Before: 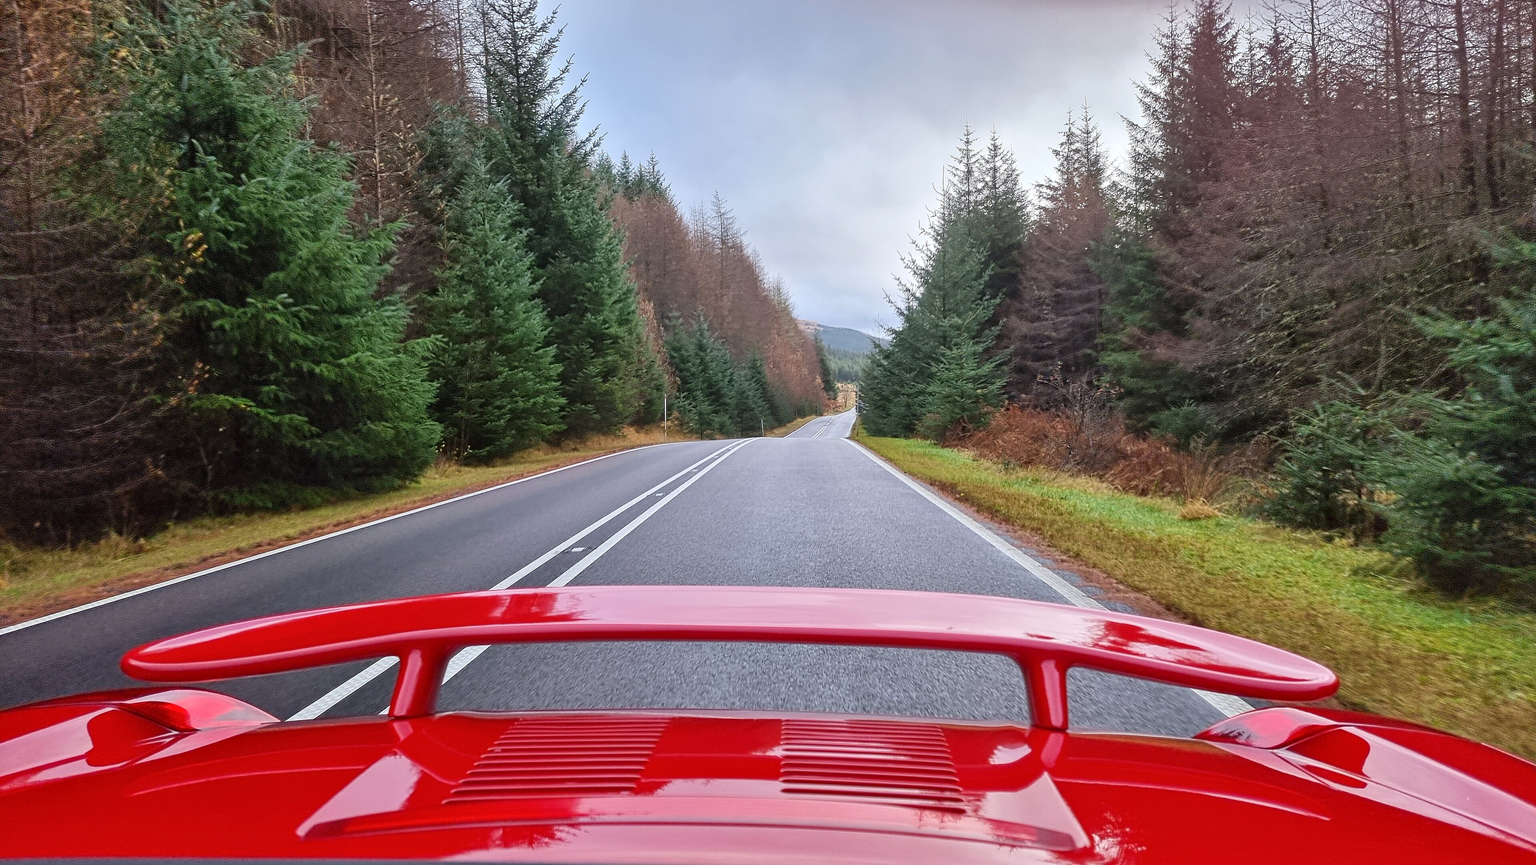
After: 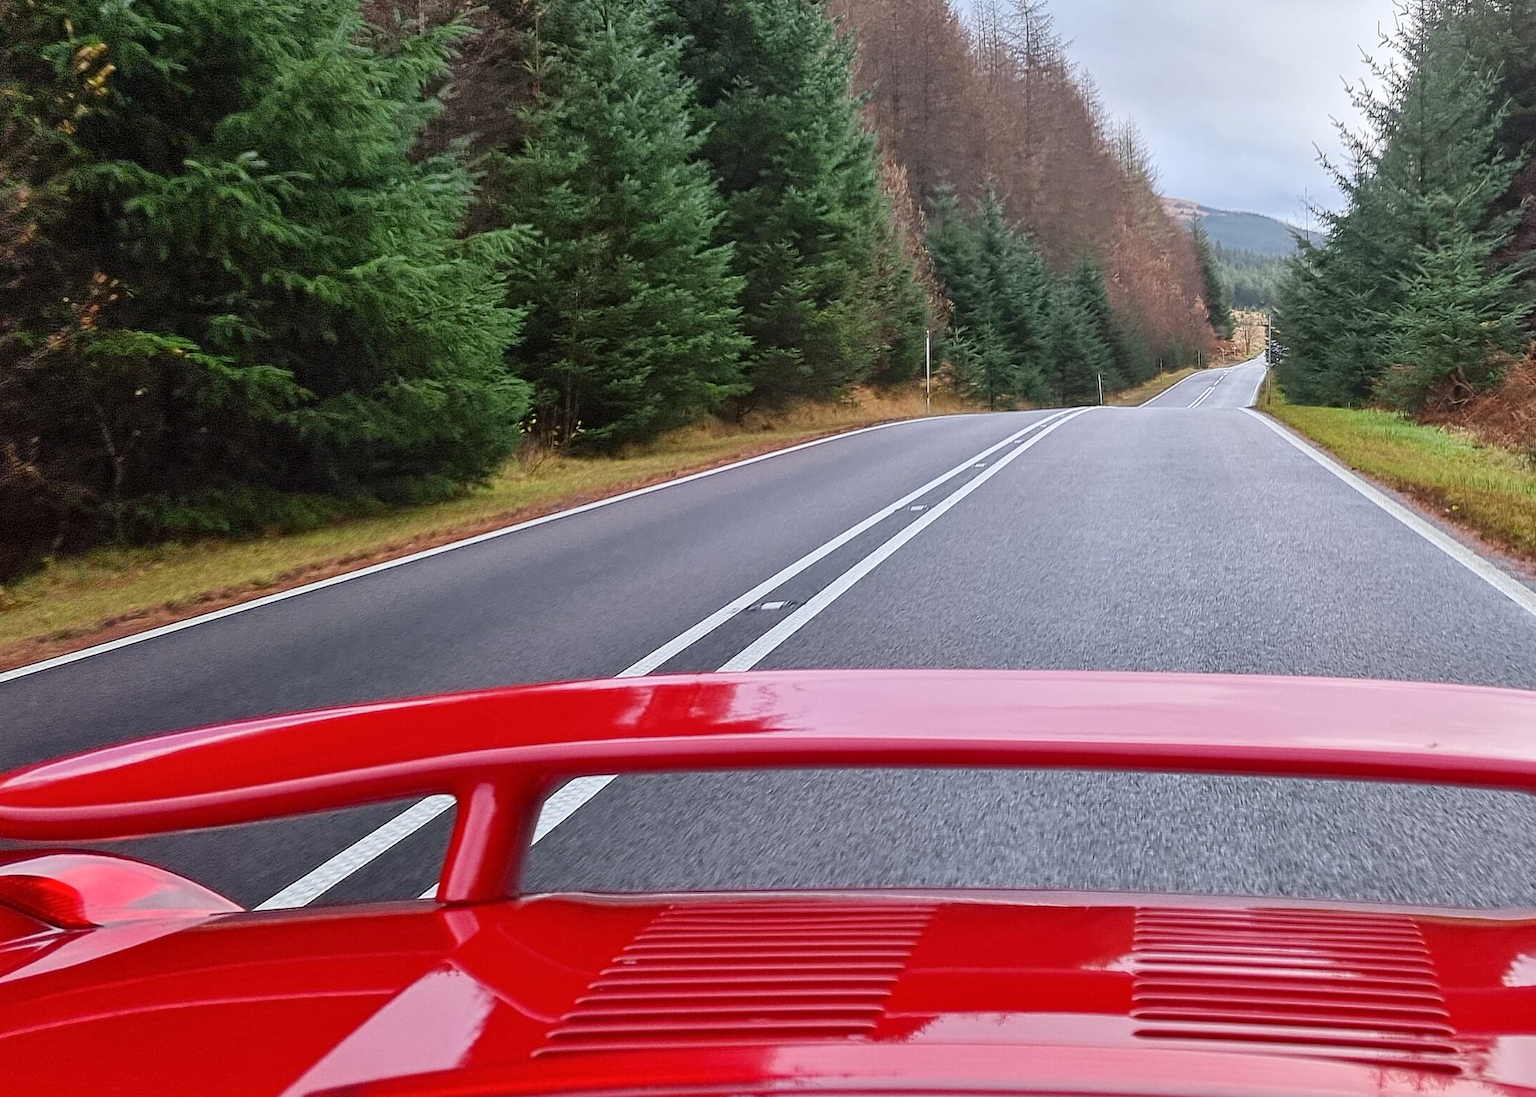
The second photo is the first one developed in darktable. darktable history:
crop: left 9.302%, top 24.116%, right 34.347%, bottom 4.36%
